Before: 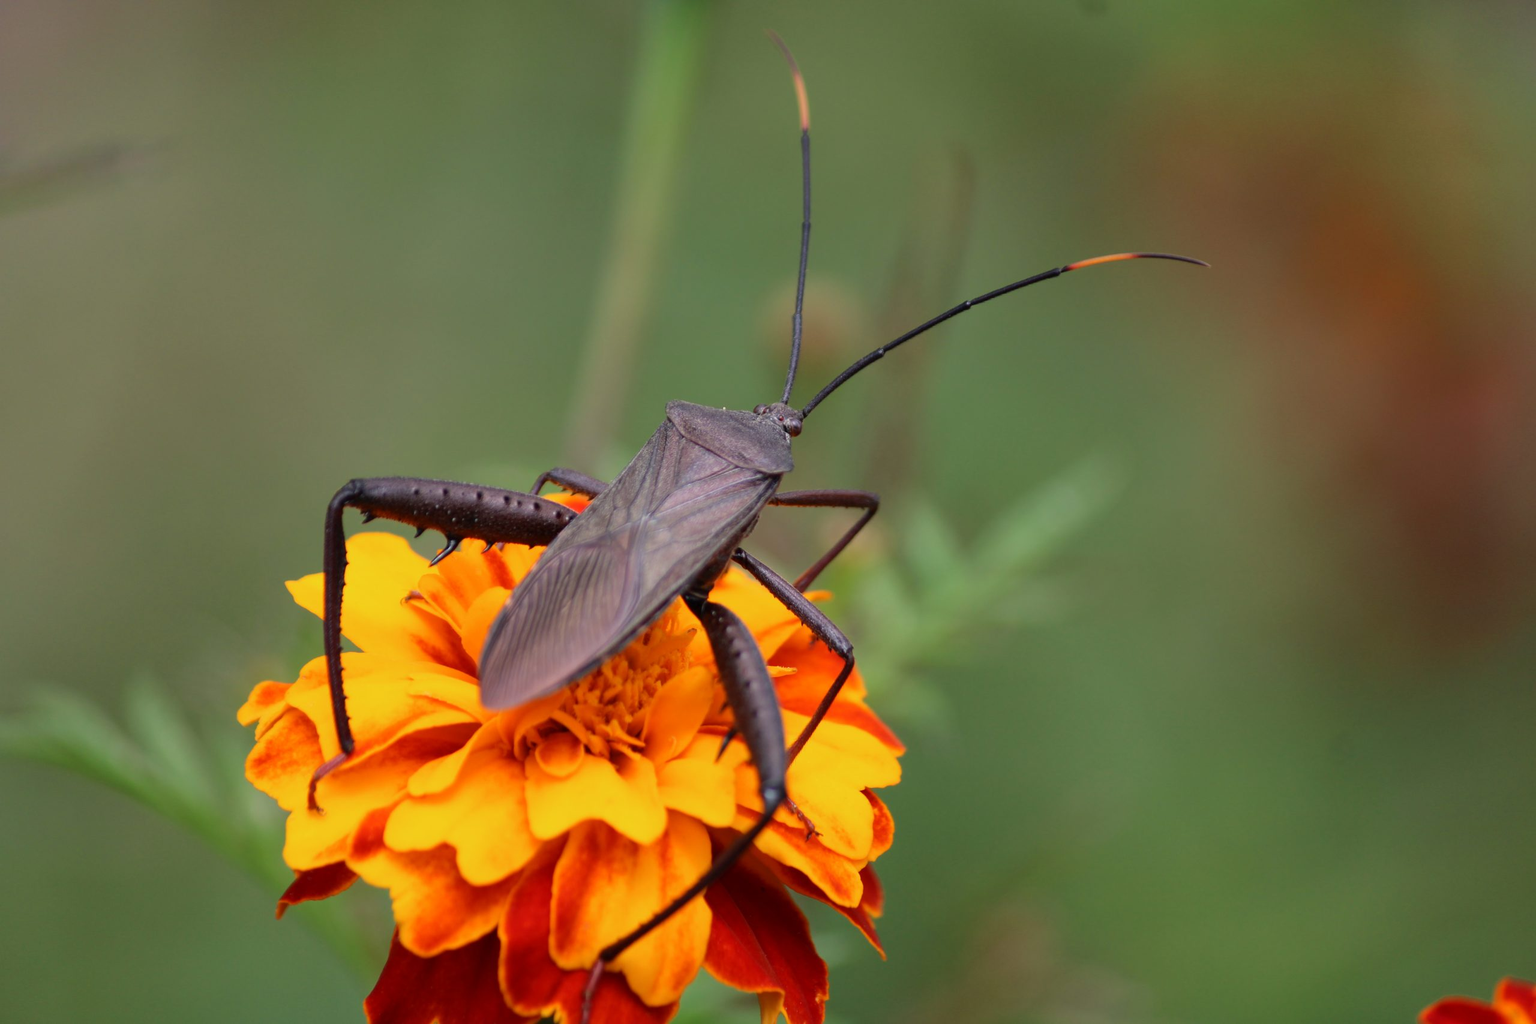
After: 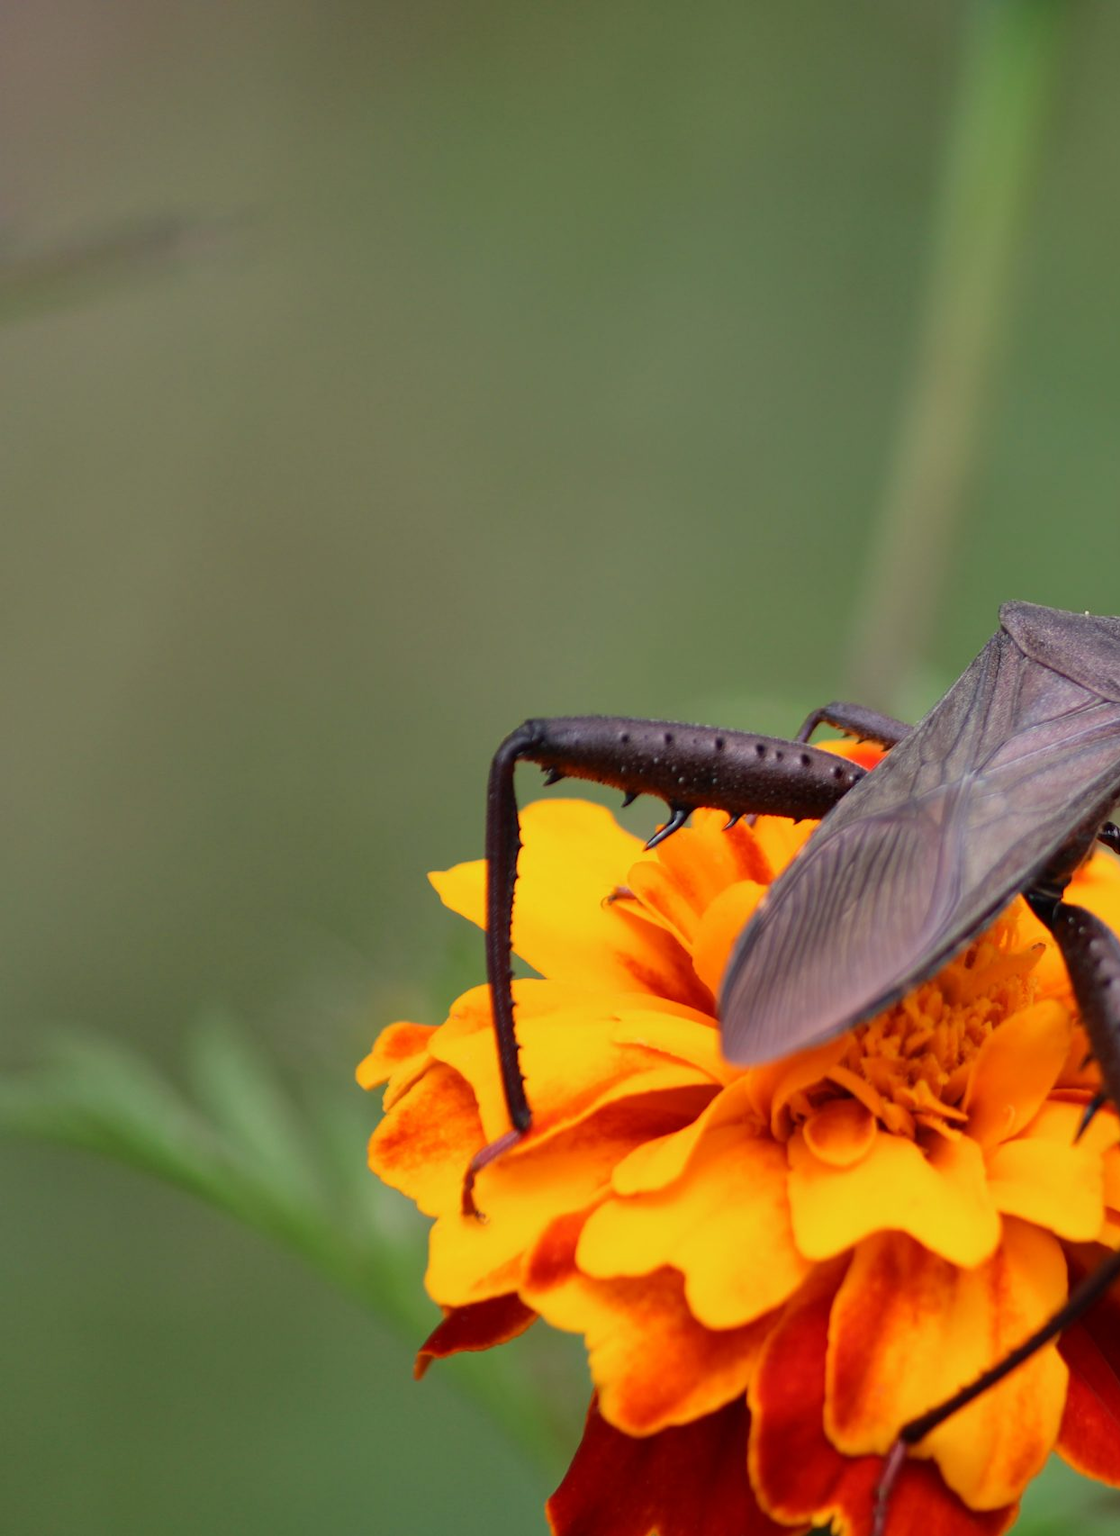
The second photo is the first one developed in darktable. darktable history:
crop and rotate: left 0.003%, right 51.375%
tone equalizer: edges refinement/feathering 500, mask exposure compensation -1.57 EV, preserve details no
